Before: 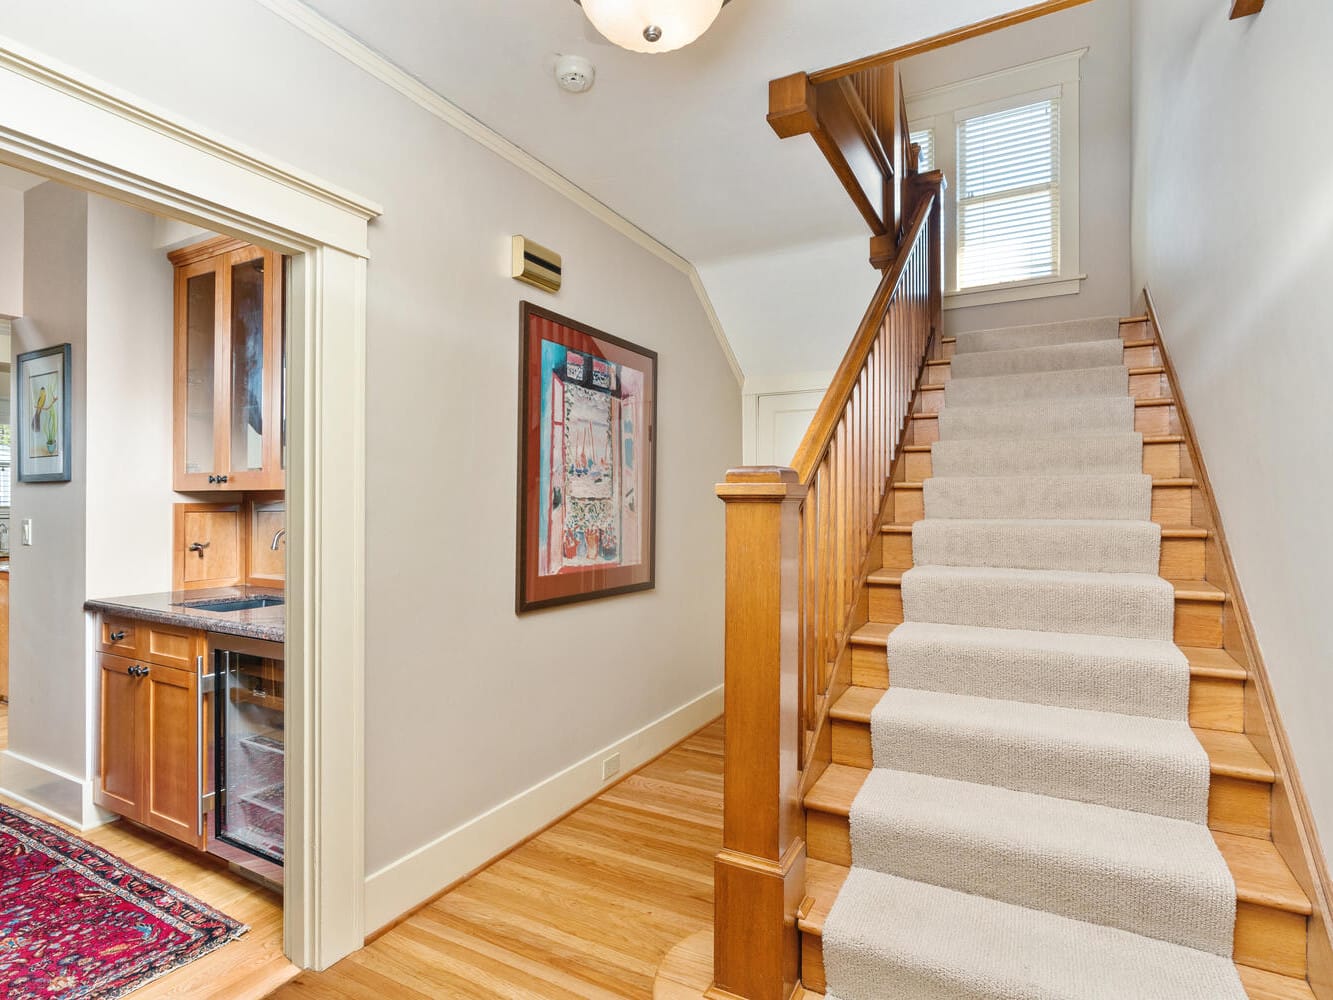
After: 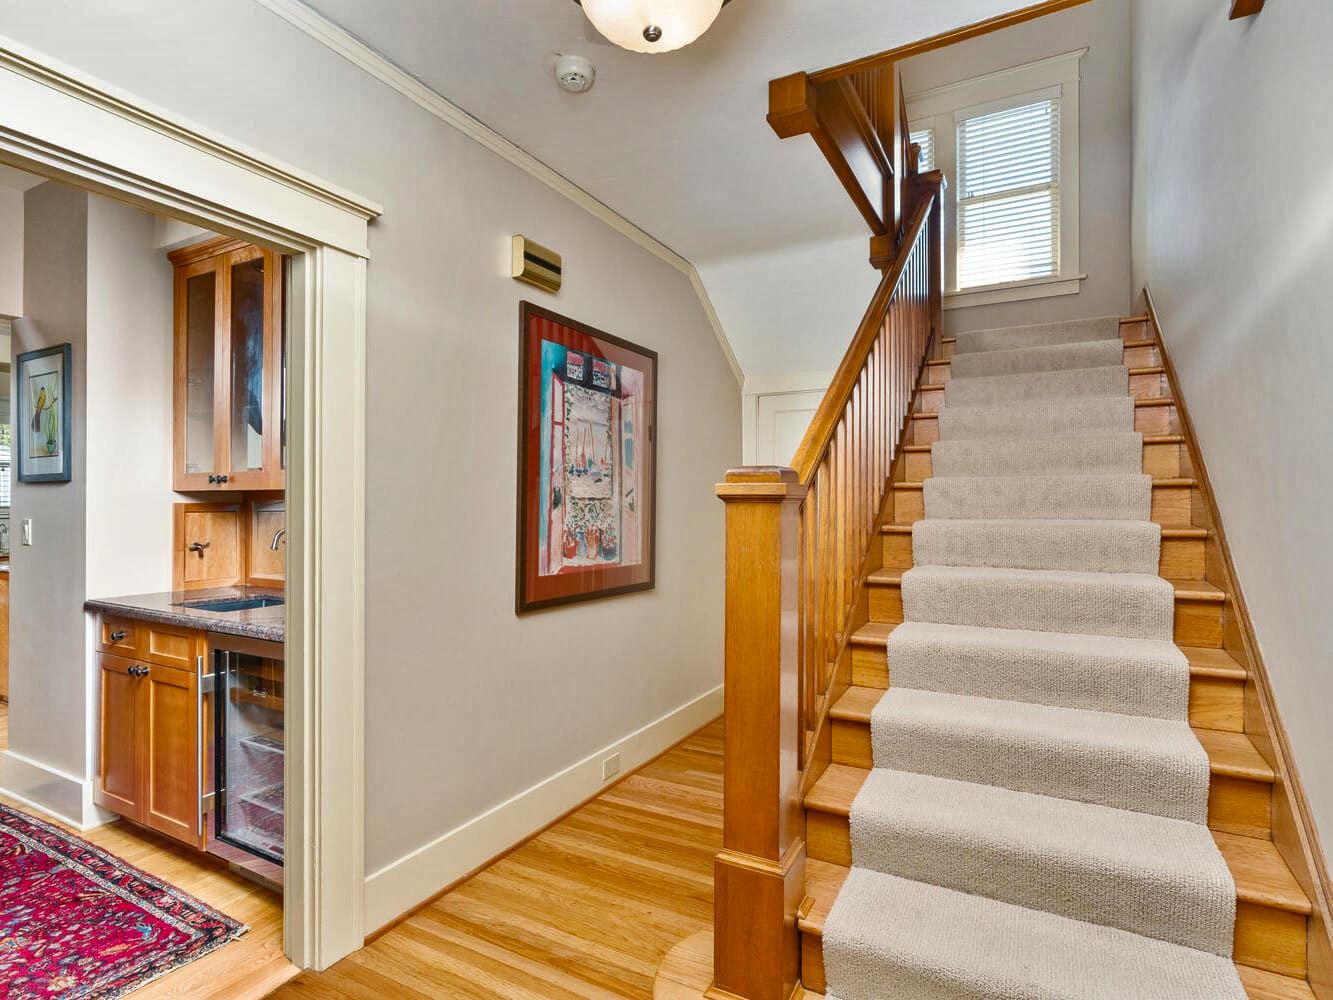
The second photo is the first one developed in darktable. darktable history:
shadows and highlights: radius 108.53, shadows 23.67, highlights -58.8, low approximation 0.01, soften with gaussian
color balance rgb: power › hue 311°, perceptual saturation grading › global saturation 1.212%, perceptual saturation grading › highlights -1.39%, perceptual saturation grading › mid-tones 3.885%, perceptual saturation grading › shadows 7.818%, global vibrance 20%
